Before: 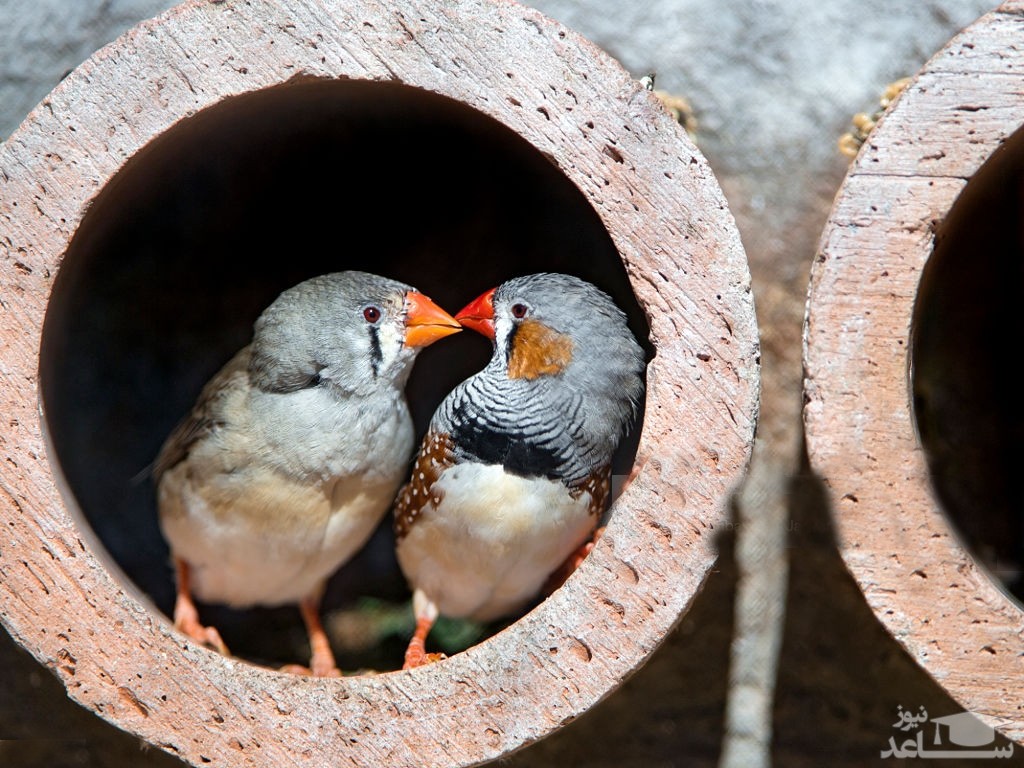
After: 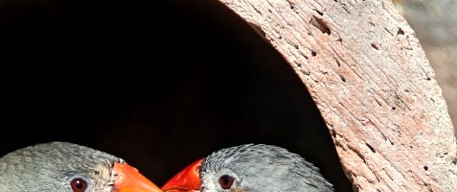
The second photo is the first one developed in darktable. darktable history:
crop: left 28.64%, top 16.832%, right 26.637%, bottom 58.055%
tone equalizer: on, module defaults
white balance: red 1.045, blue 0.932
